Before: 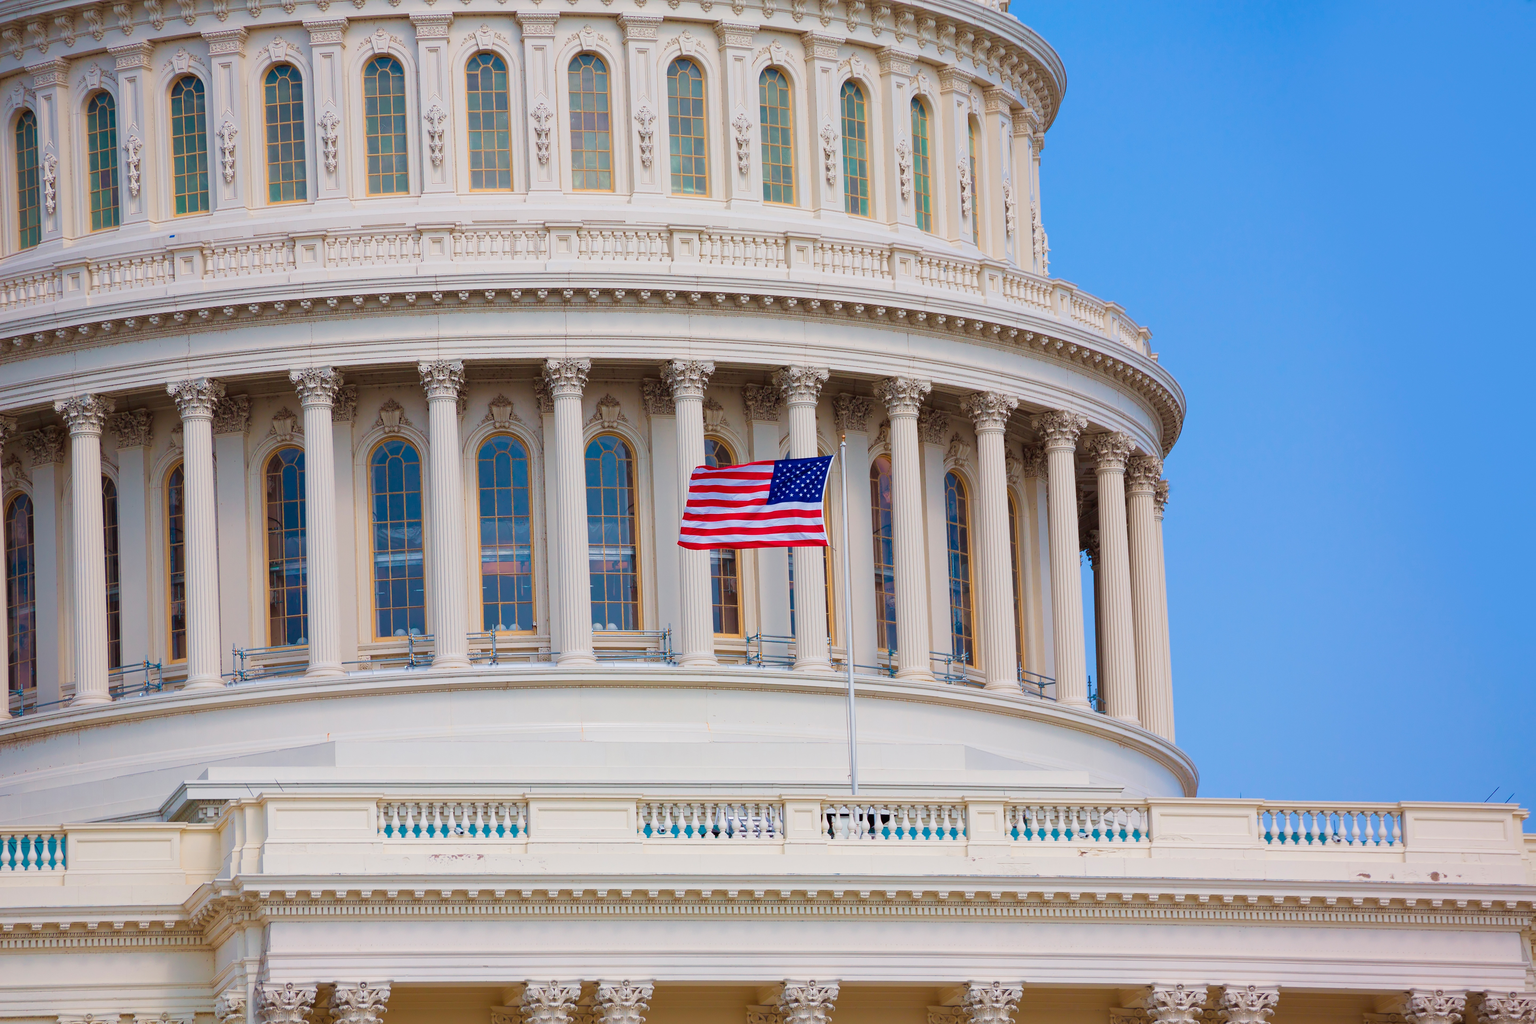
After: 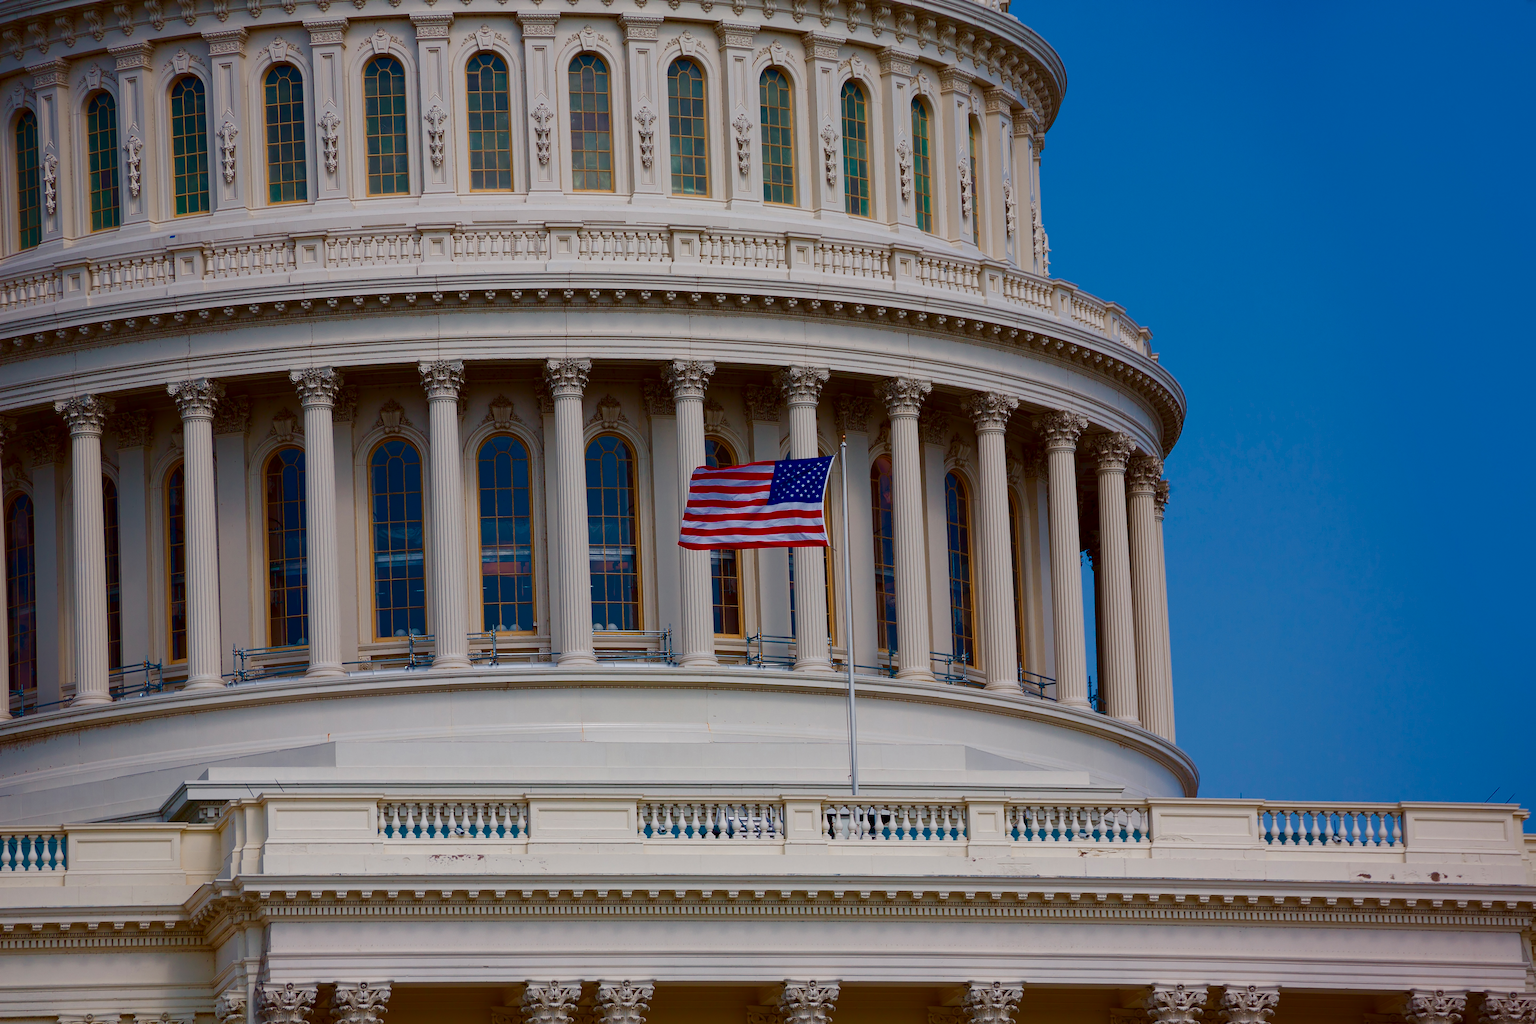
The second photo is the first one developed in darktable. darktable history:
contrast brightness saturation: brightness -0.507
